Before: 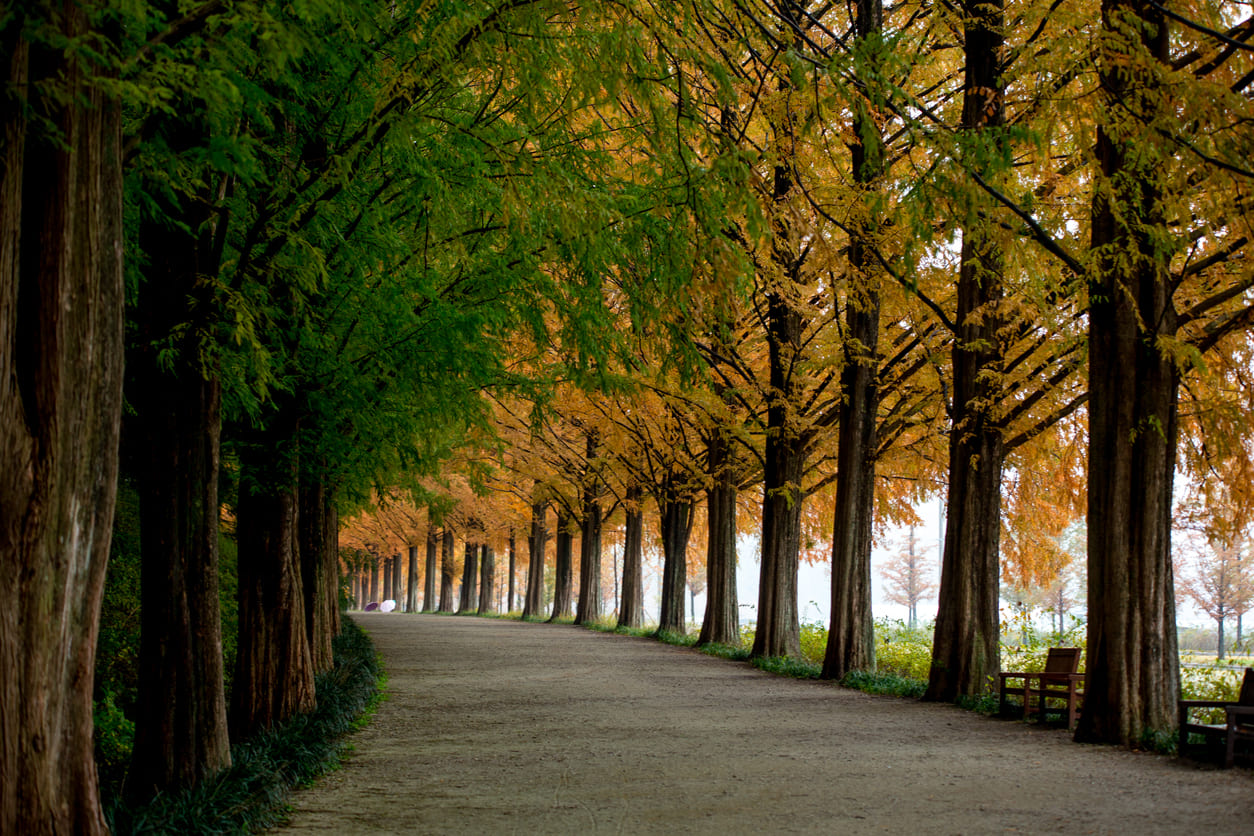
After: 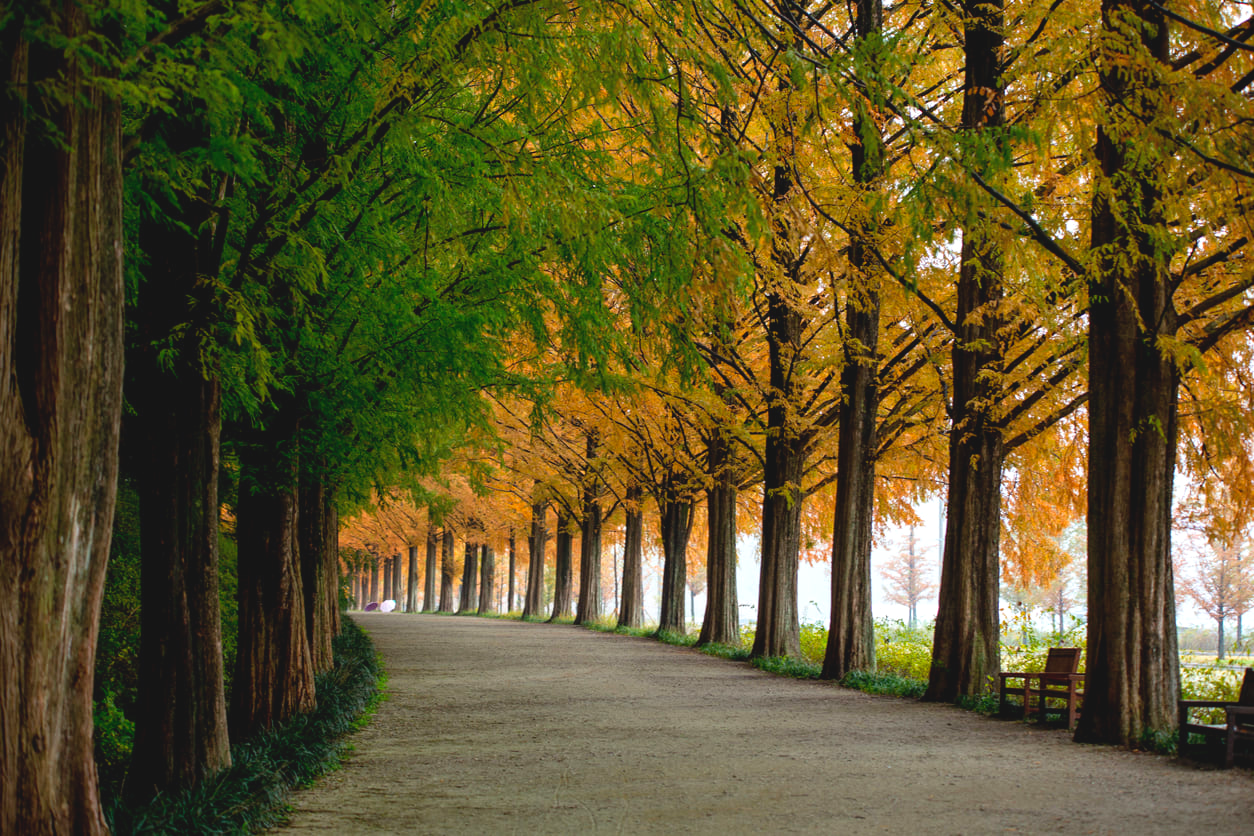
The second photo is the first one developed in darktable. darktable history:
contrast brightness saturation: contrast -0.1, brightness 0.05, saturation 0.08
exposure: exposure 0.3 EV, compensate highlight preservation false
